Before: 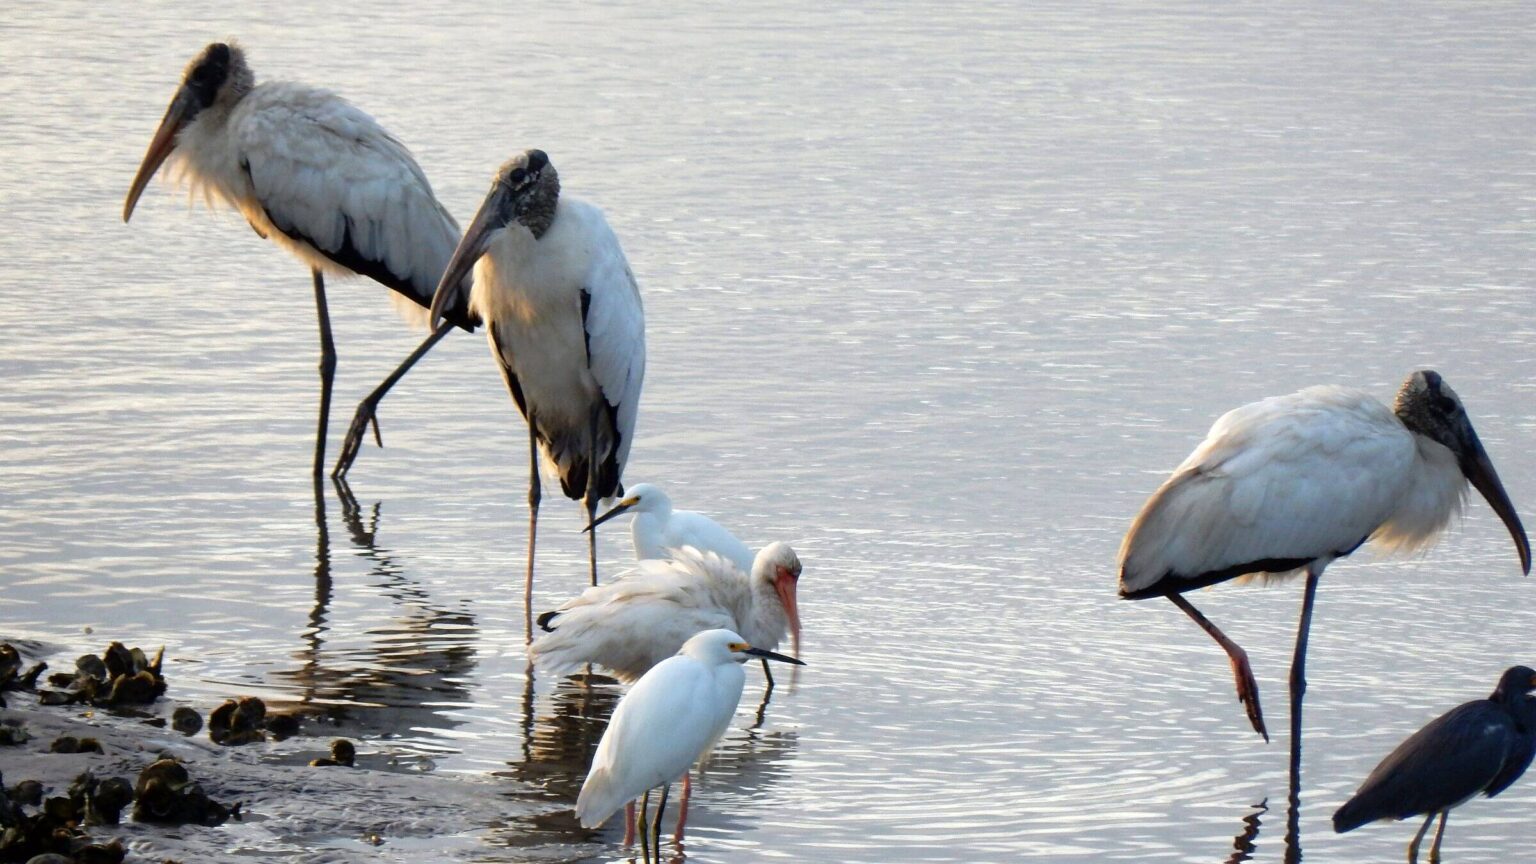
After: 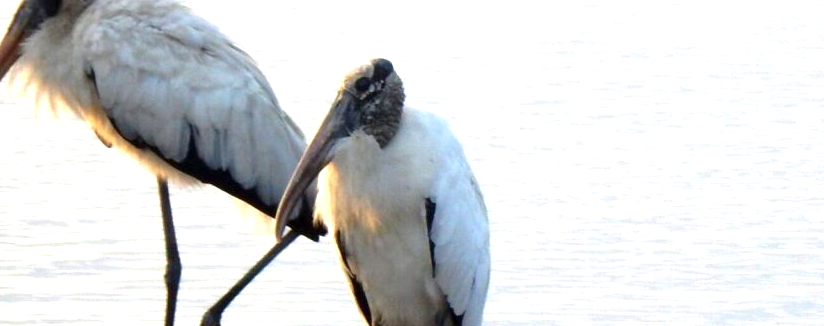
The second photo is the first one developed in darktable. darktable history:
exposure: exposure 0.785 EV, compensate highlight preservation false
crop: left 10.121%, top 10.631%, right 36.218%, bottom 51.526%
